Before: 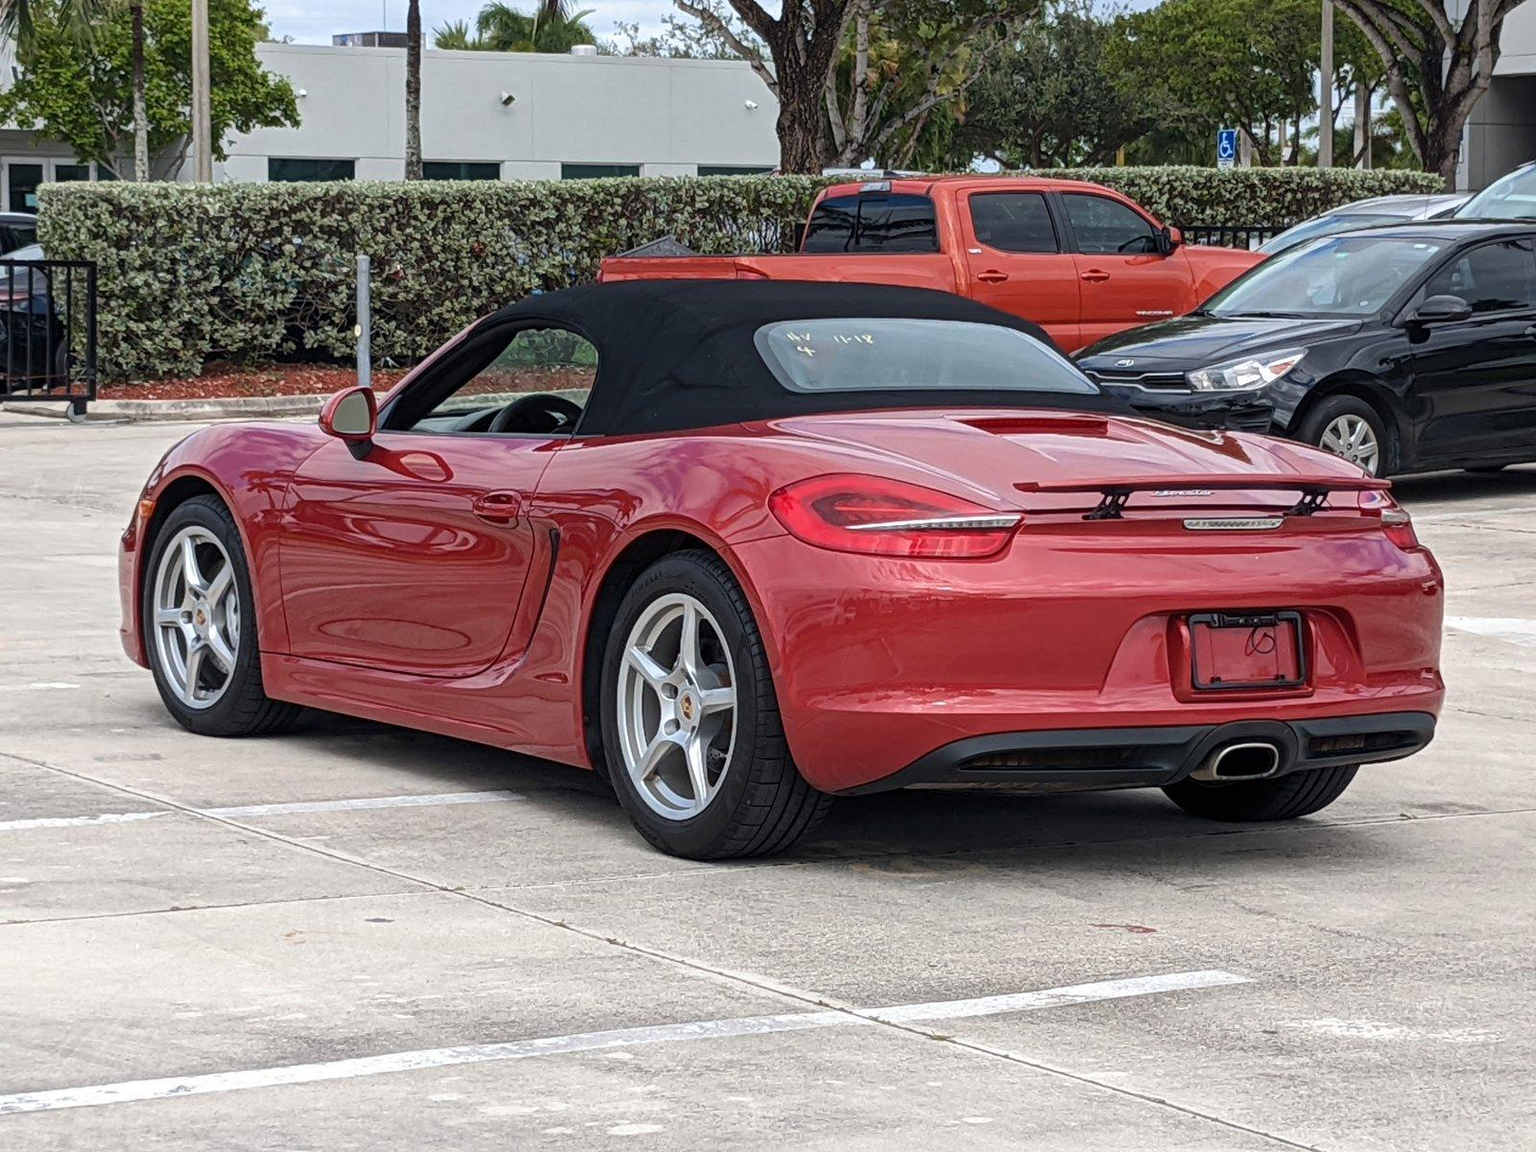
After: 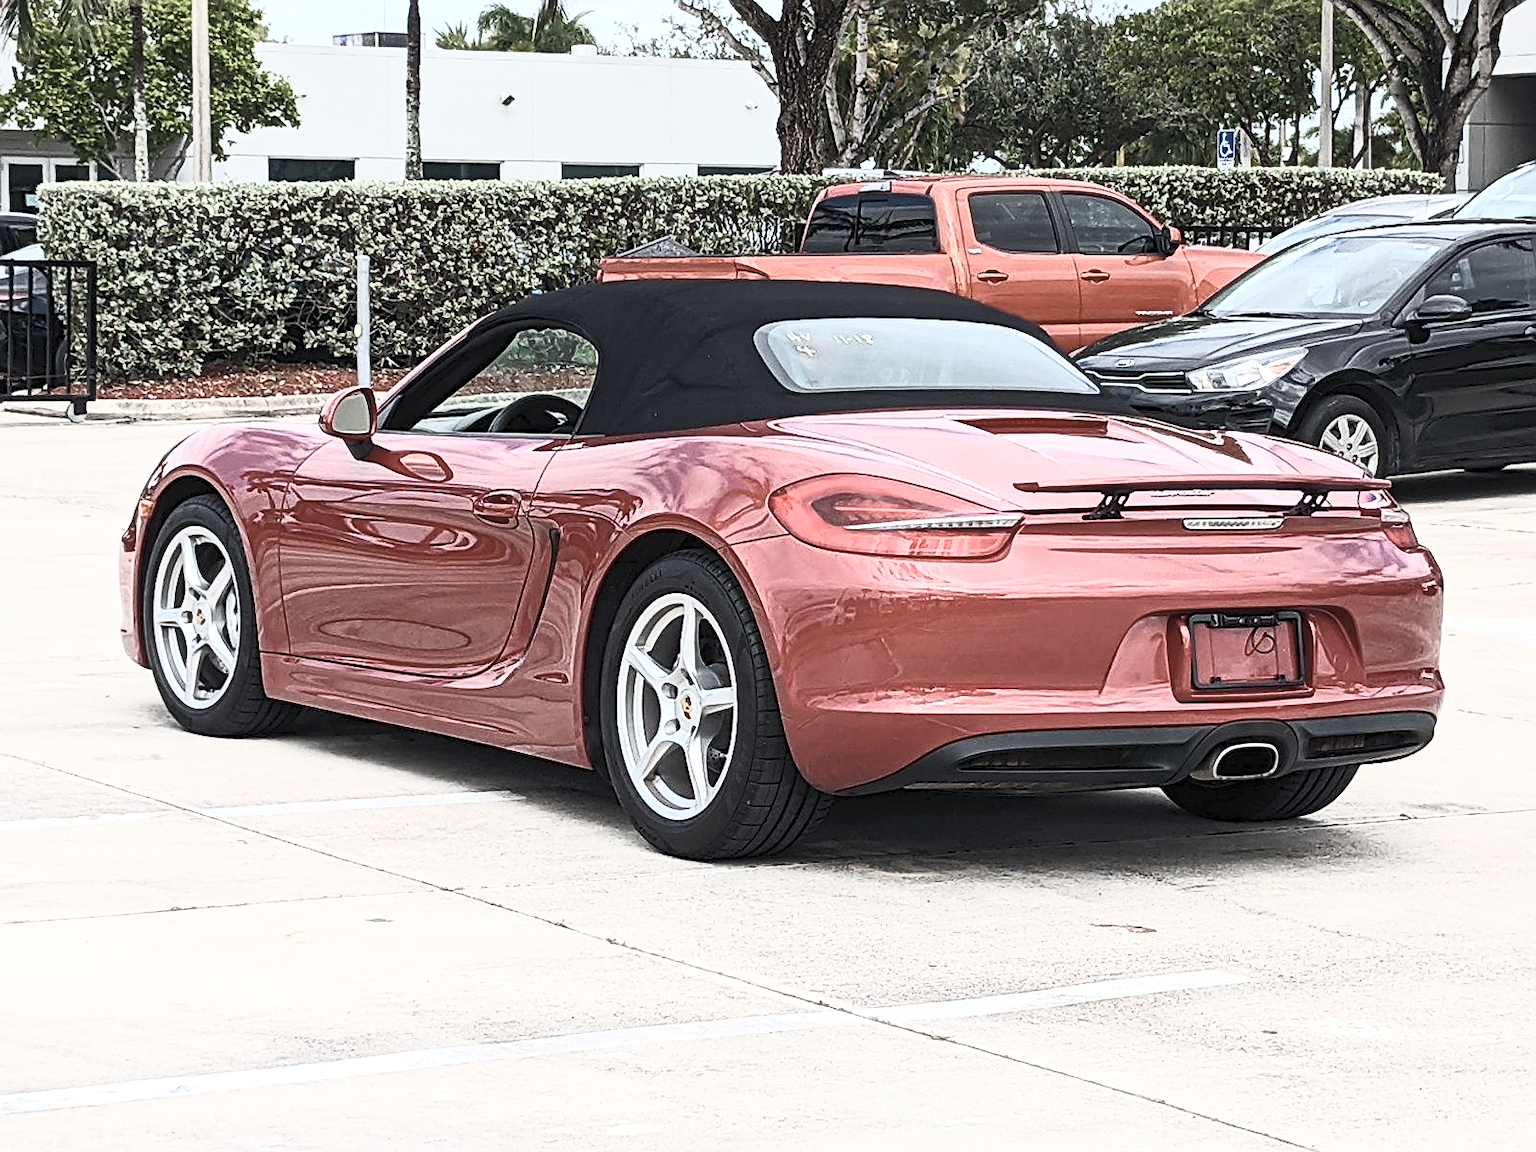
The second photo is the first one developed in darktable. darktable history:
contrast brightness saturation: contrast 0.584, brightness 0.575, saturation -0.334
sharpen: on, module defaults
